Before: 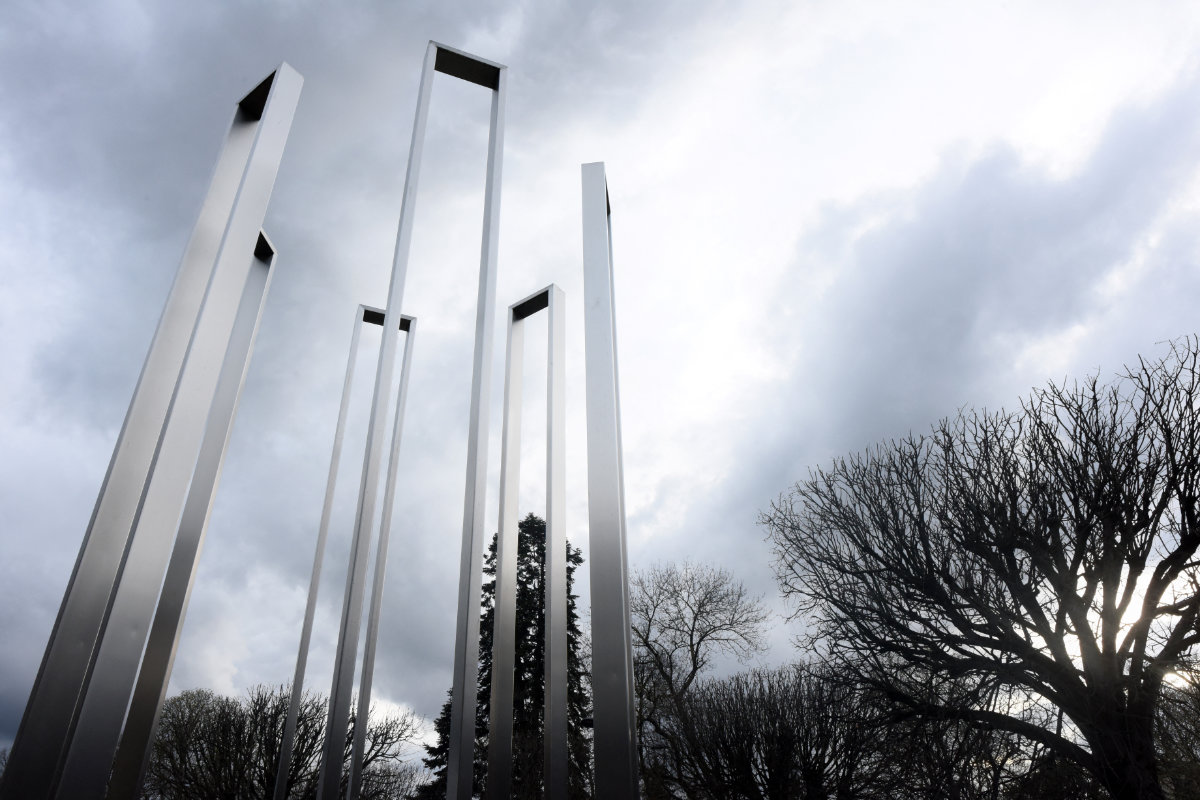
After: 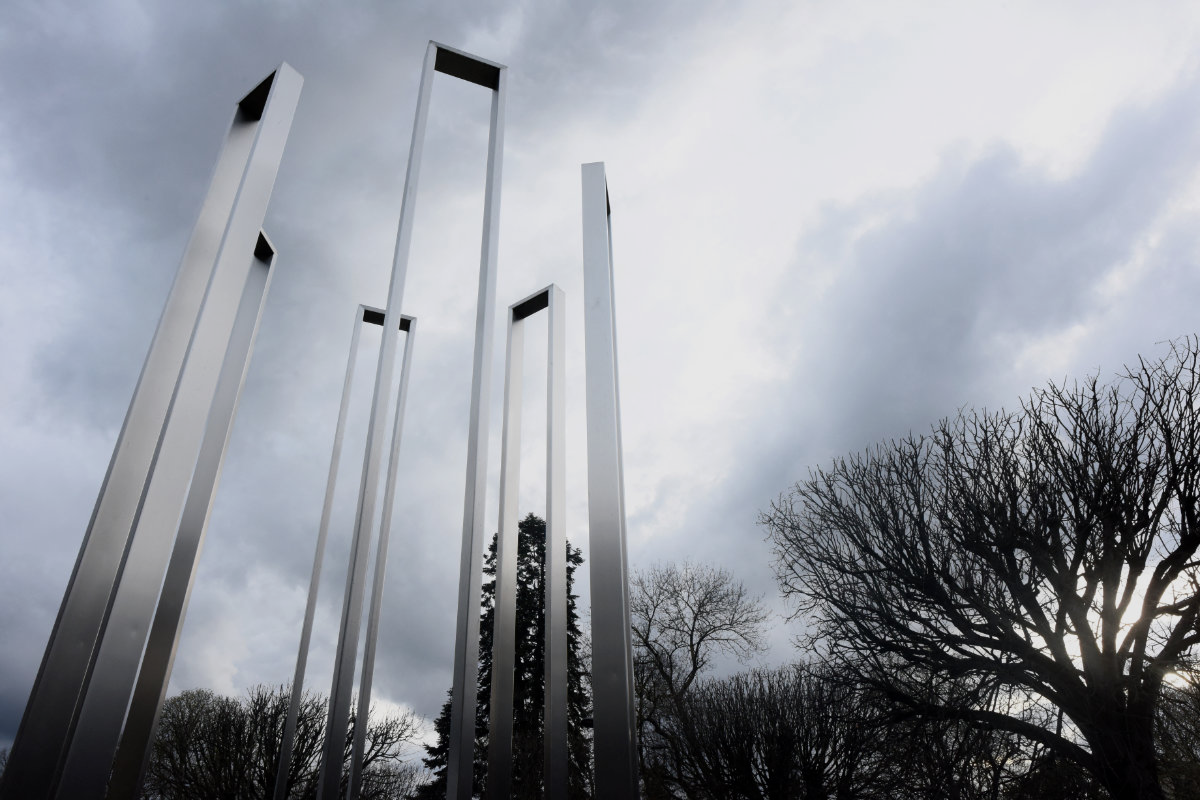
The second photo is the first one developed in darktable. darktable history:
exposure: exposure -0.36 EV, compensate highlight preservation false
contrast brightness saturation: contrast 0.08, saturation 0.02
